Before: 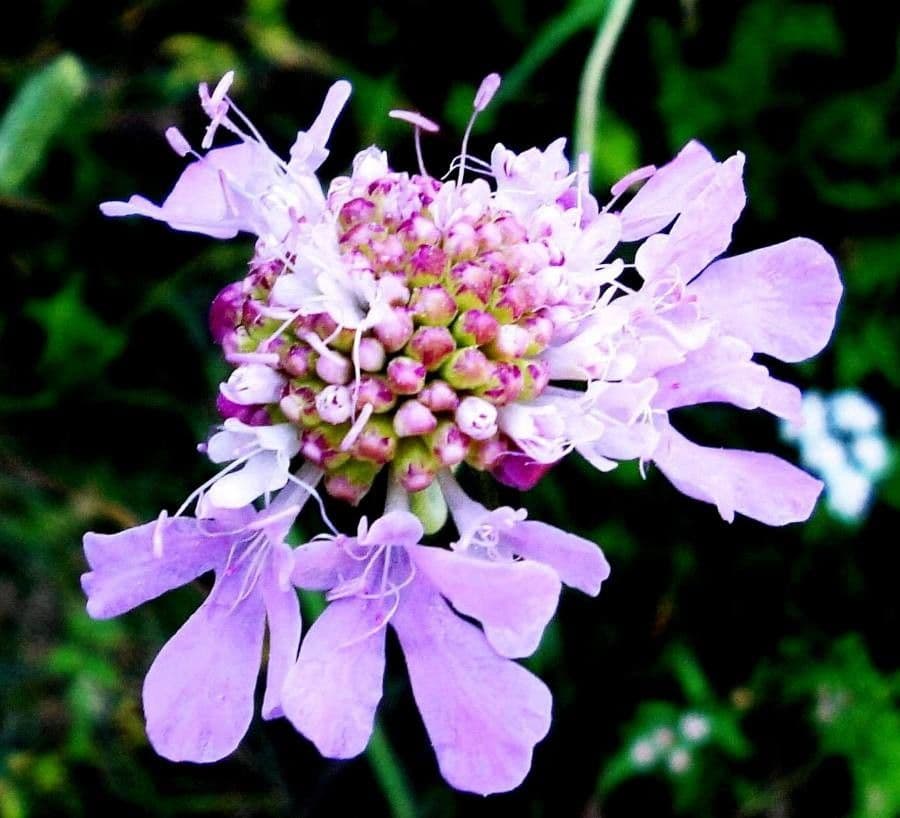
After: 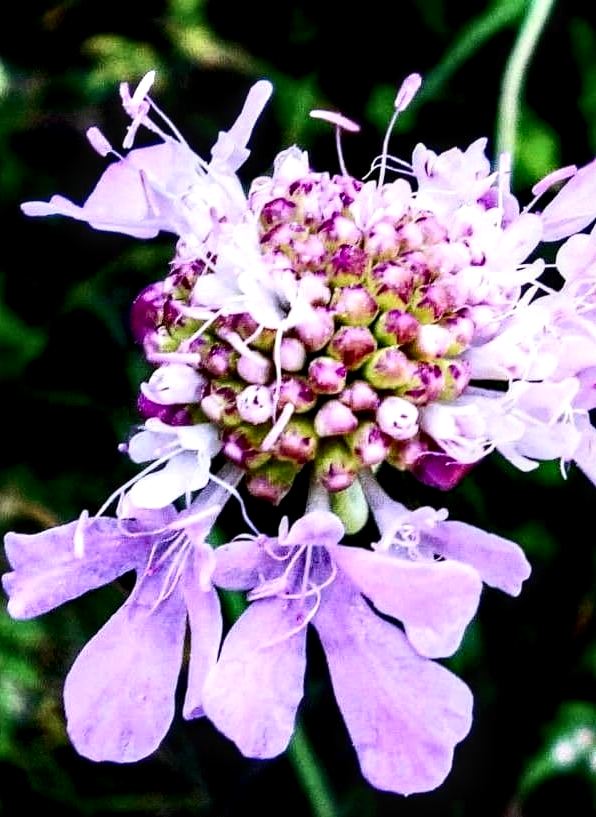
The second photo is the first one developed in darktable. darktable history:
crop and rotate: left 8.808%, right 24.893%
local contrast: highlights 60%, shadows 62%, detail 160%
contrast brightness saturation: contrast 0.224
